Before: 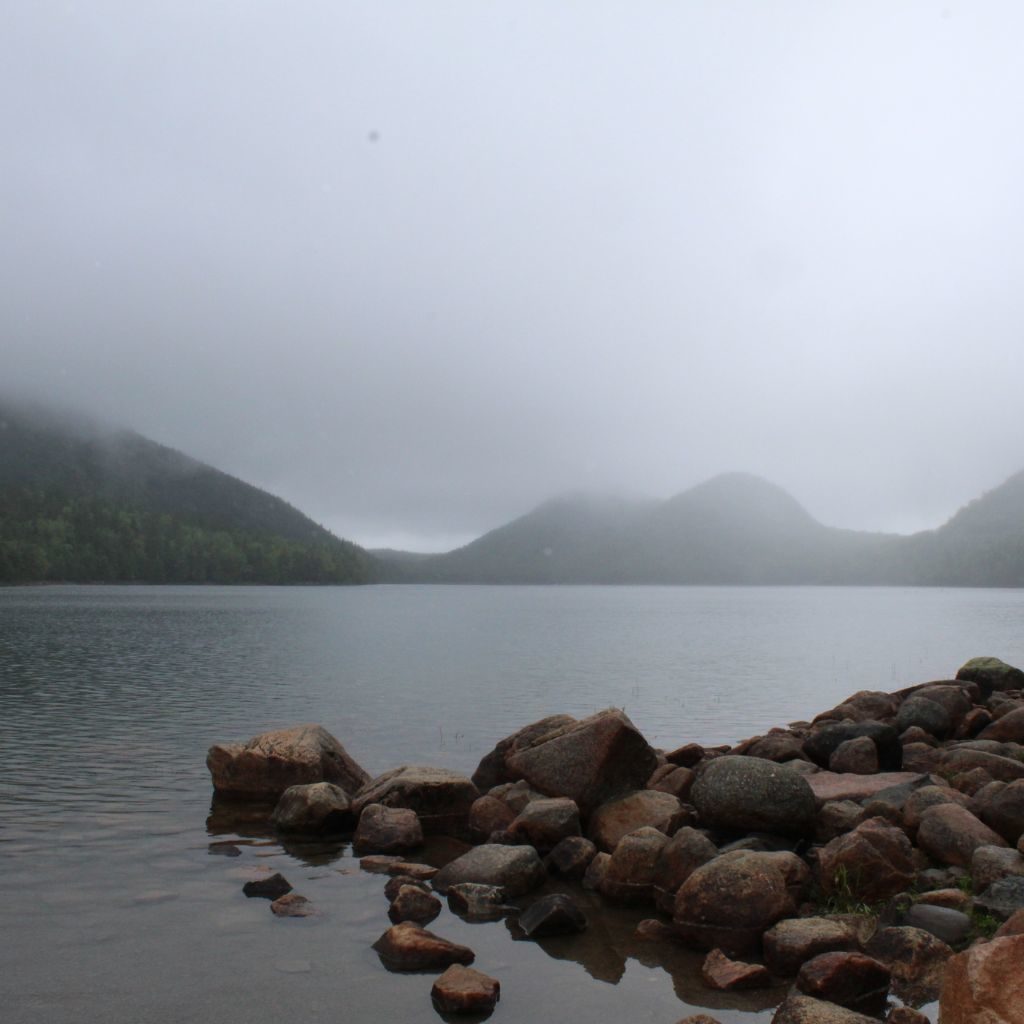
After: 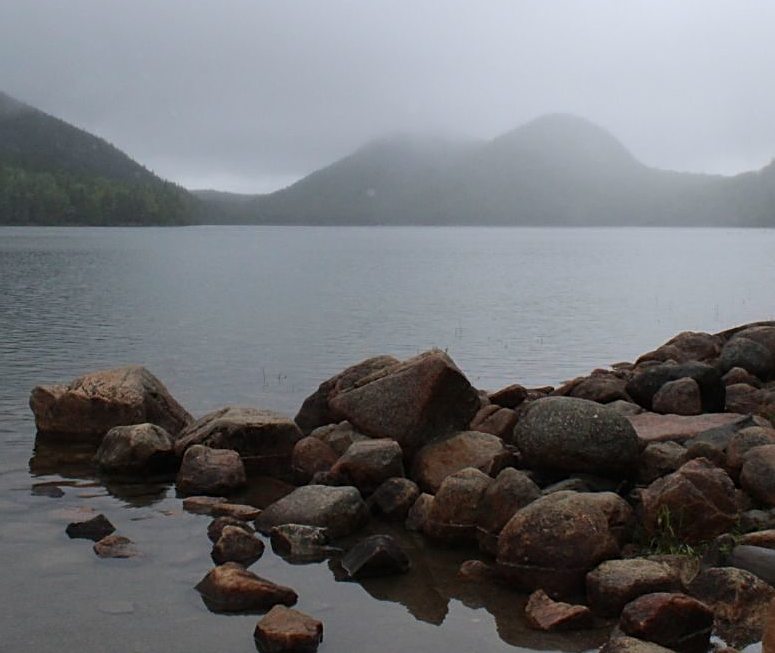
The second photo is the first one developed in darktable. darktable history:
sharpen: on, module defaults
crop and rotate: left 17.299%, top 35.115%, right 7.015%, bottom 1.024%
